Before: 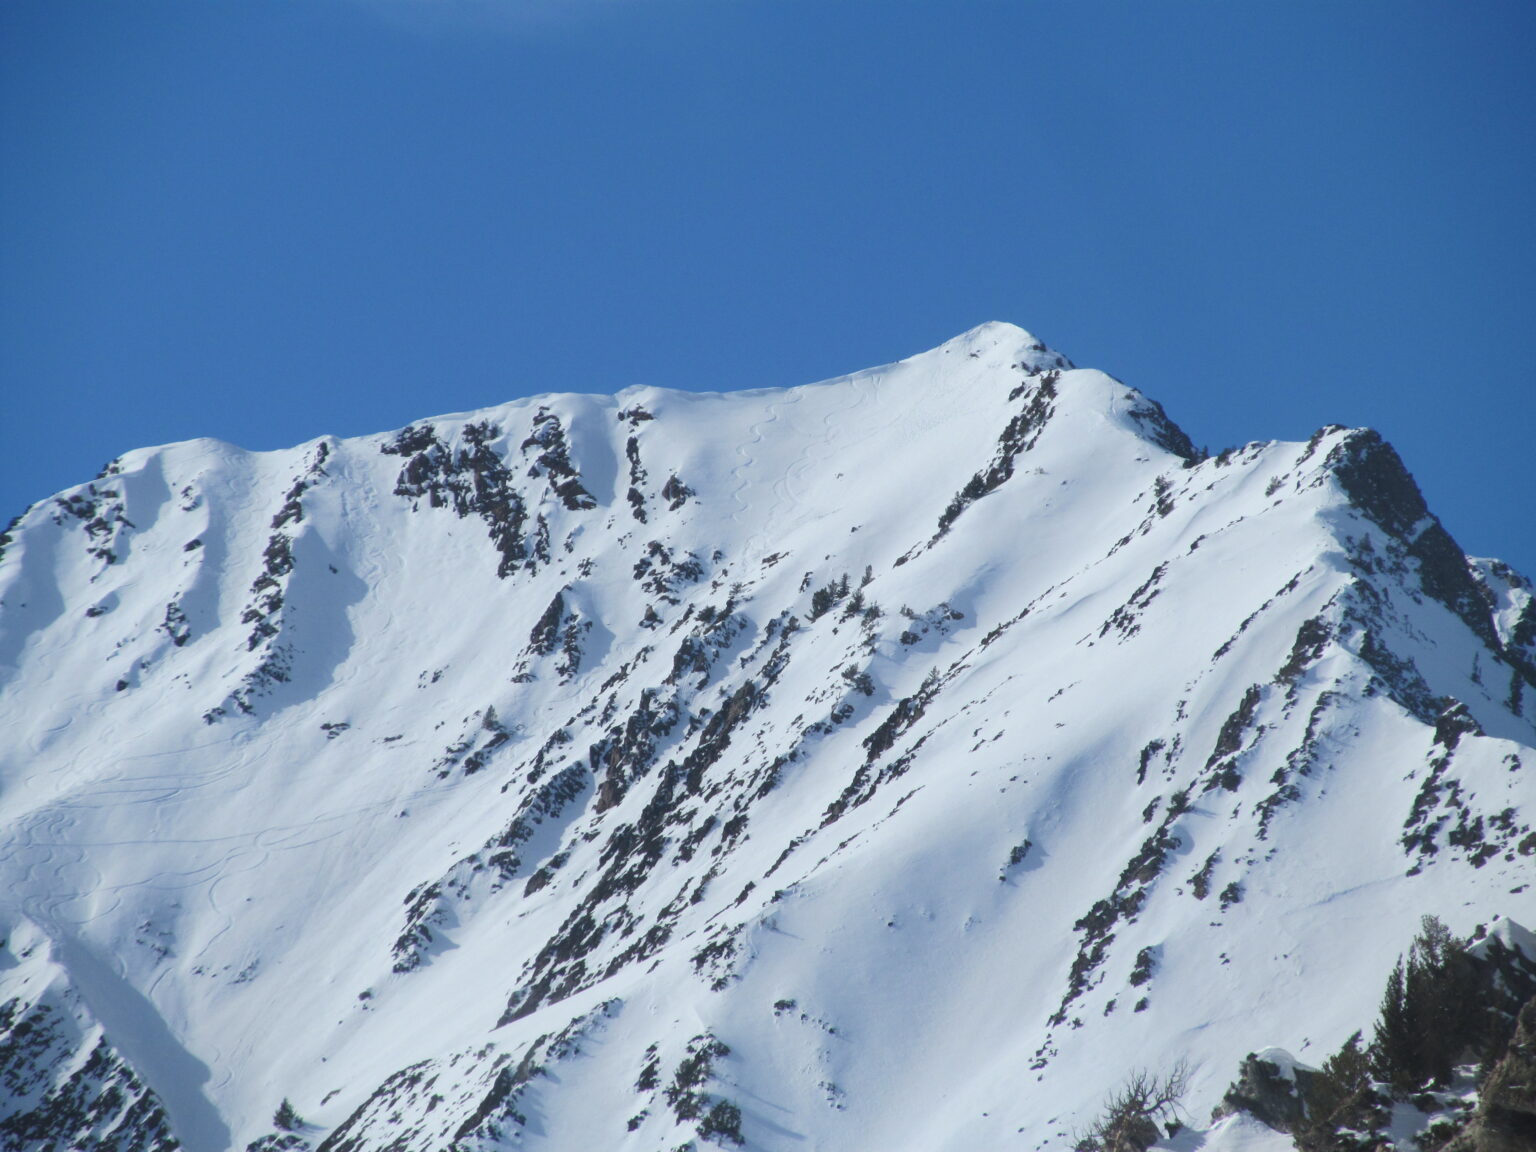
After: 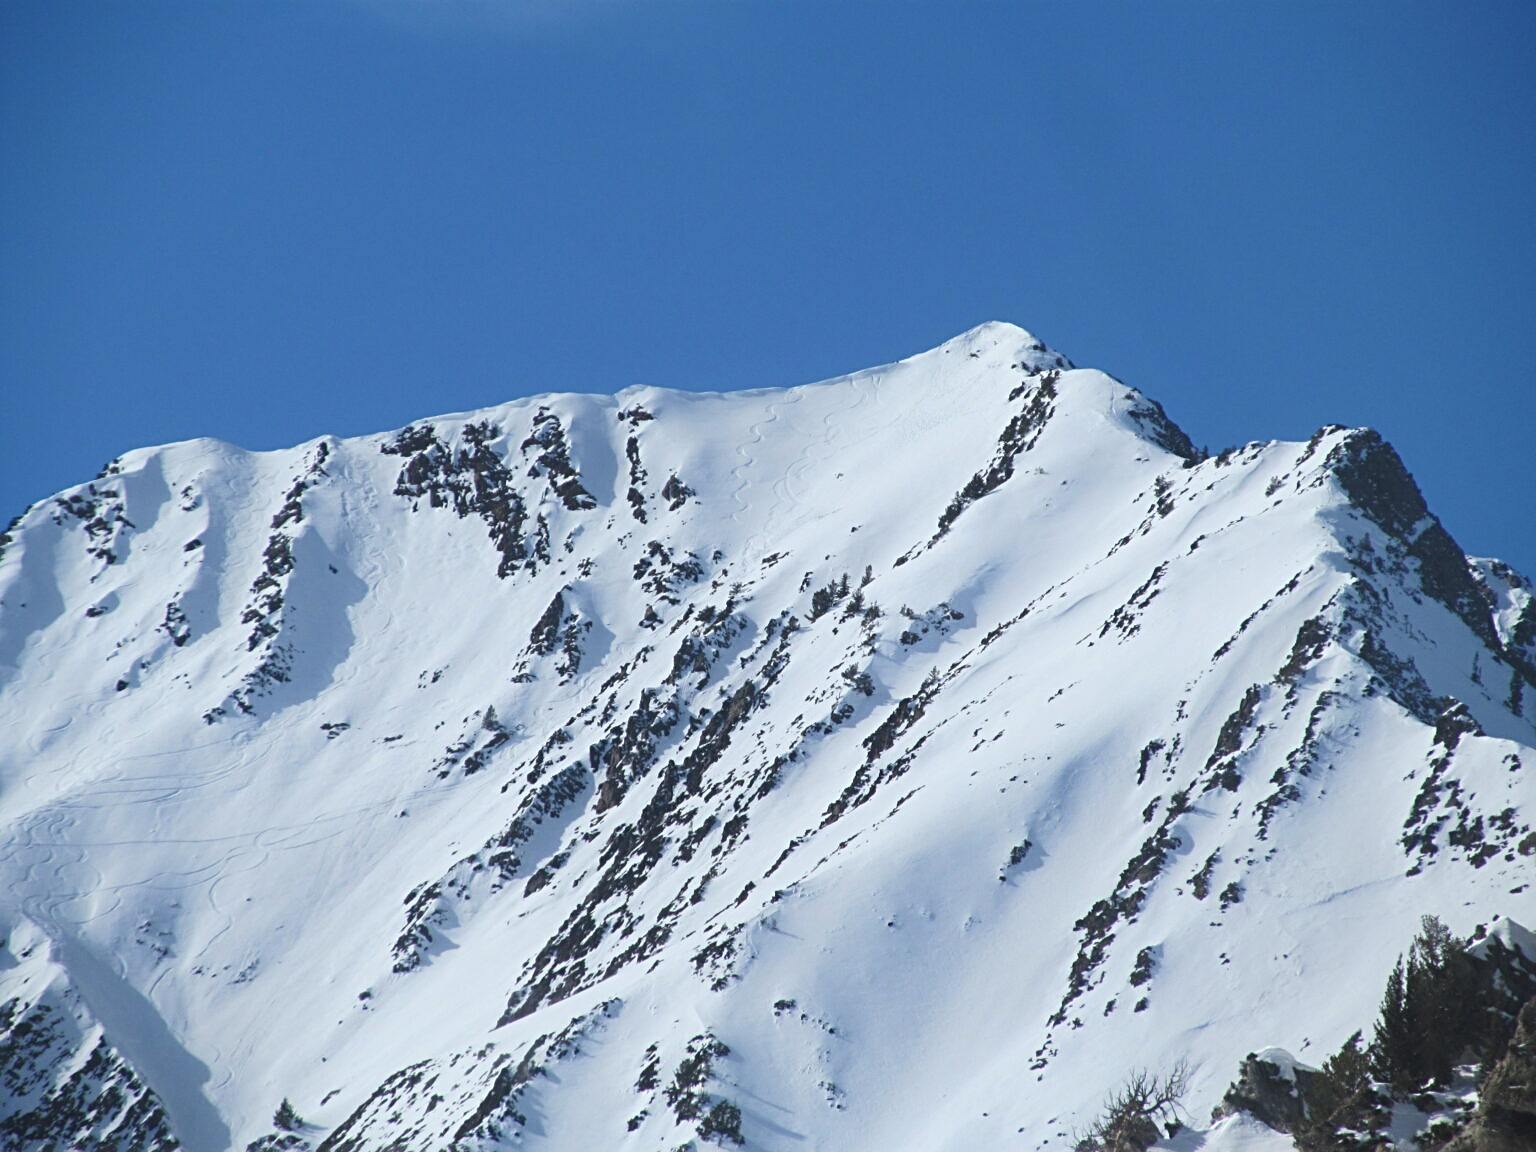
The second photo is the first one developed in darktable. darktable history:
sharpen: radius 3.114
shadows and highlights: shadows 1.69, highlights 38.41
